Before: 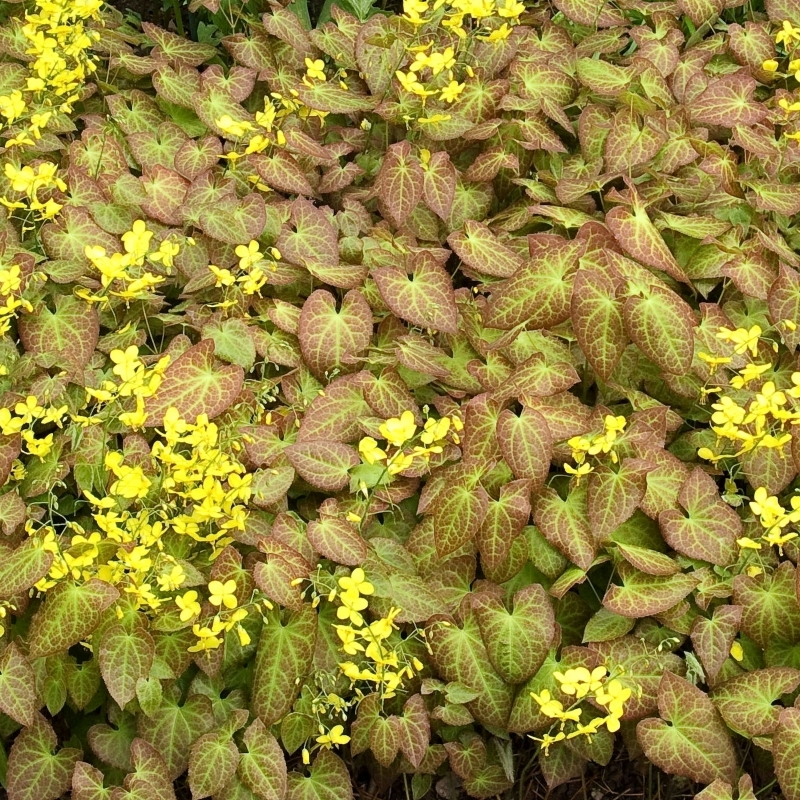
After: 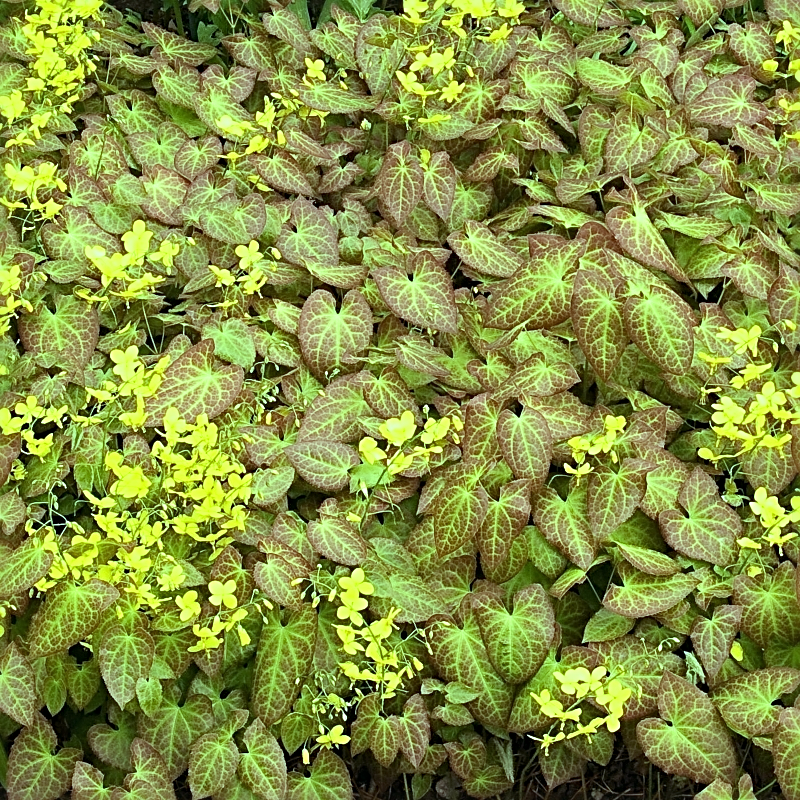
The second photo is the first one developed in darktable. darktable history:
color balance: mode lift, gamma, gain (sRGB), lift [0.997, 0.979, 1.021, 1.011], gamma [1, 1.084, 0.916, 0.998], gain [1, 0.87, 1.13, 1.101], contrast 4.55%, contrast fulcrum 38.24%, output saturation 104.09%
sharpen: radius 3.119
